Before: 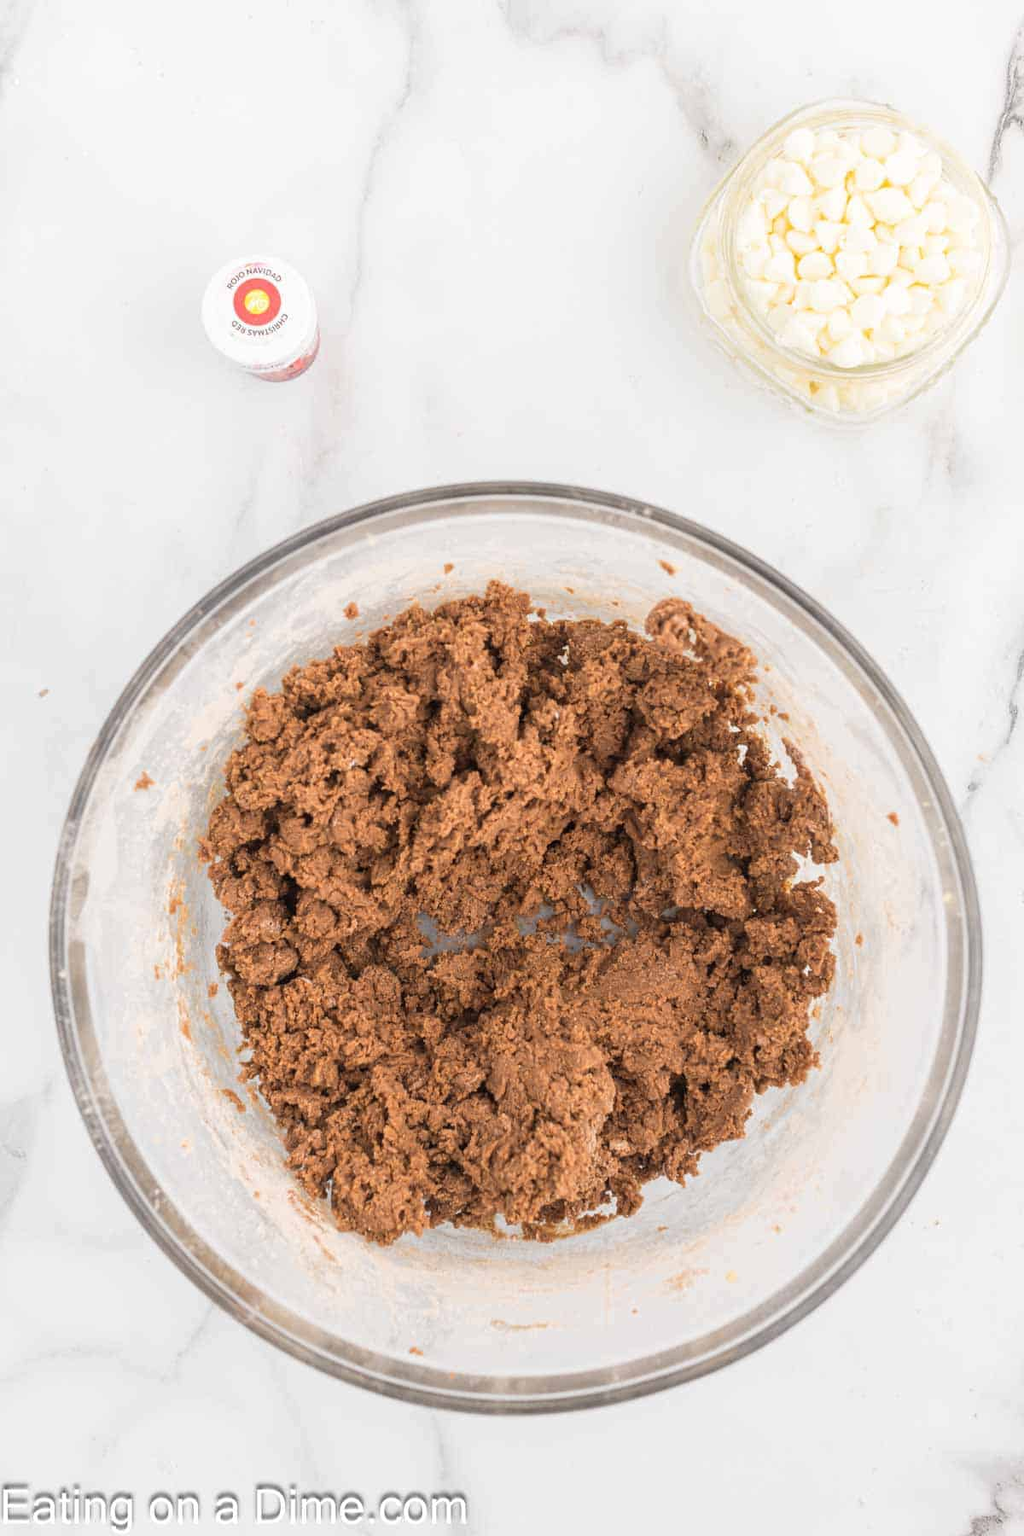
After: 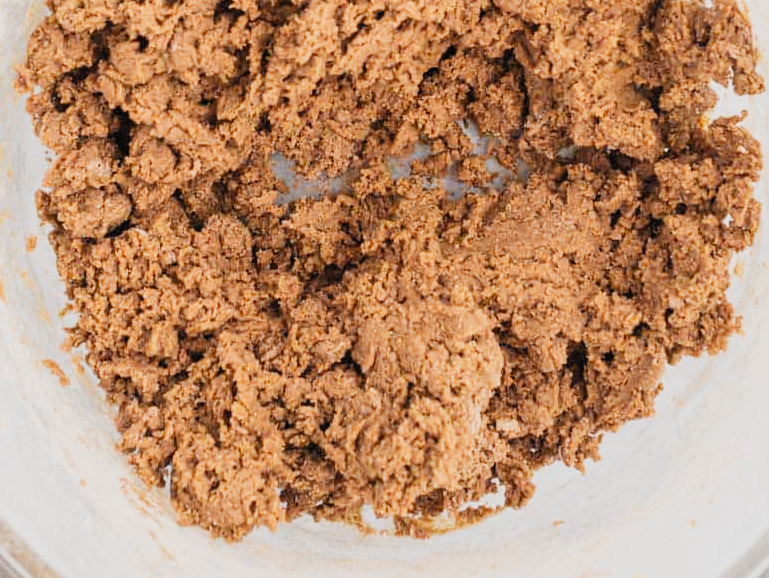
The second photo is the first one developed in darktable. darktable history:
crop: left 18.167%, top 50.999%, right 17.693%, bottom 16.883%
filmic rgb: black relative exposure -7.65 EV, white relative exposure 4.56 EV, hardness 3.61, preserve chrominance no, color science v5 (2021), contrast in shadows safe, contrast in highlights safe
contrast brightness saturation: contrast 0.203, brightness 0.163, saturation 0.221
exposure: exposure 0.082 EV, compensate highlight preservation false
